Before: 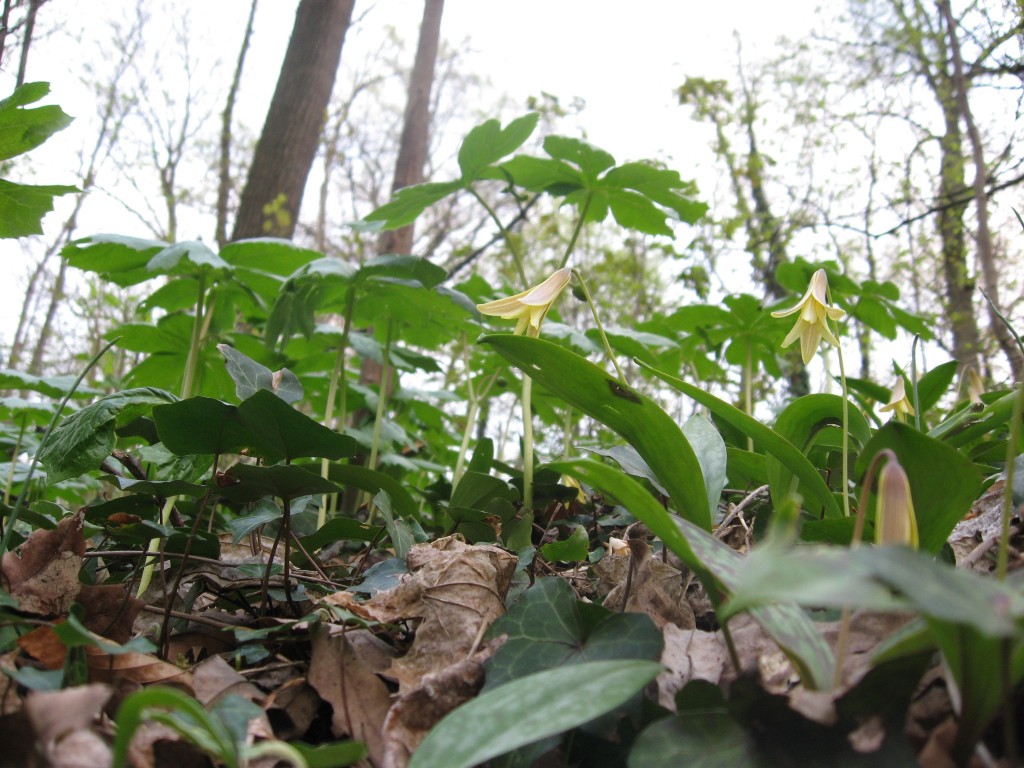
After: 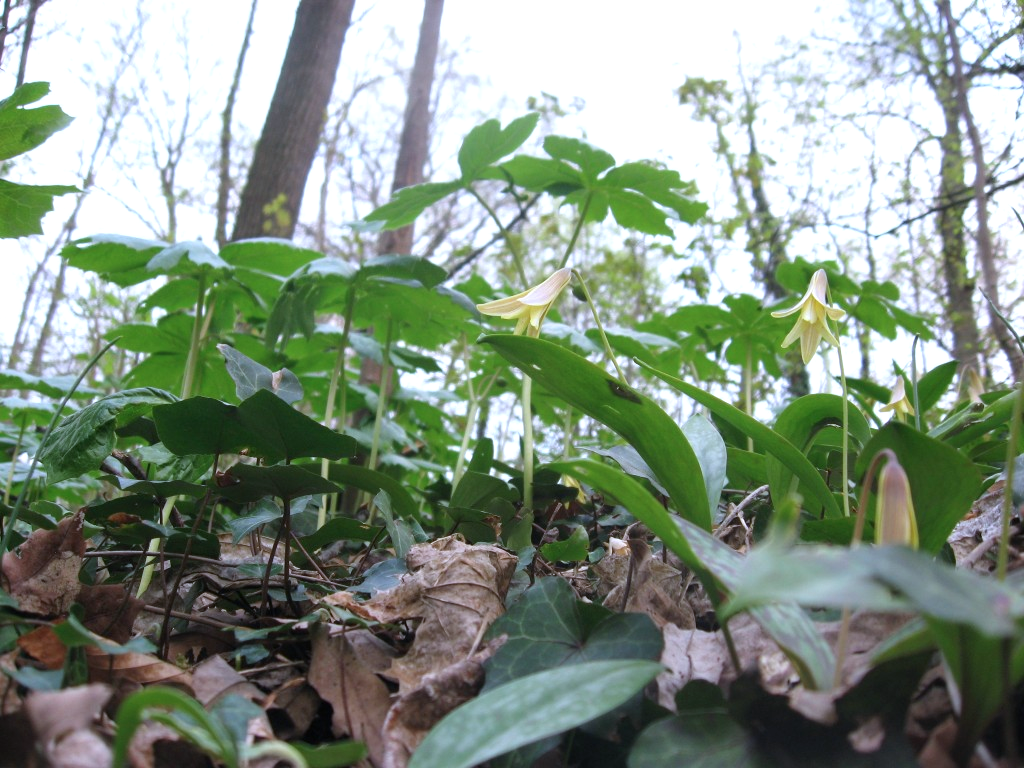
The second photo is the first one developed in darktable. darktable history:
color calibration: illuminant as shot in camera, x 0.37, y 0.382, temperature 4316.06 K
exposure: exposure 0.198 EV, compensate highlight preservation false
